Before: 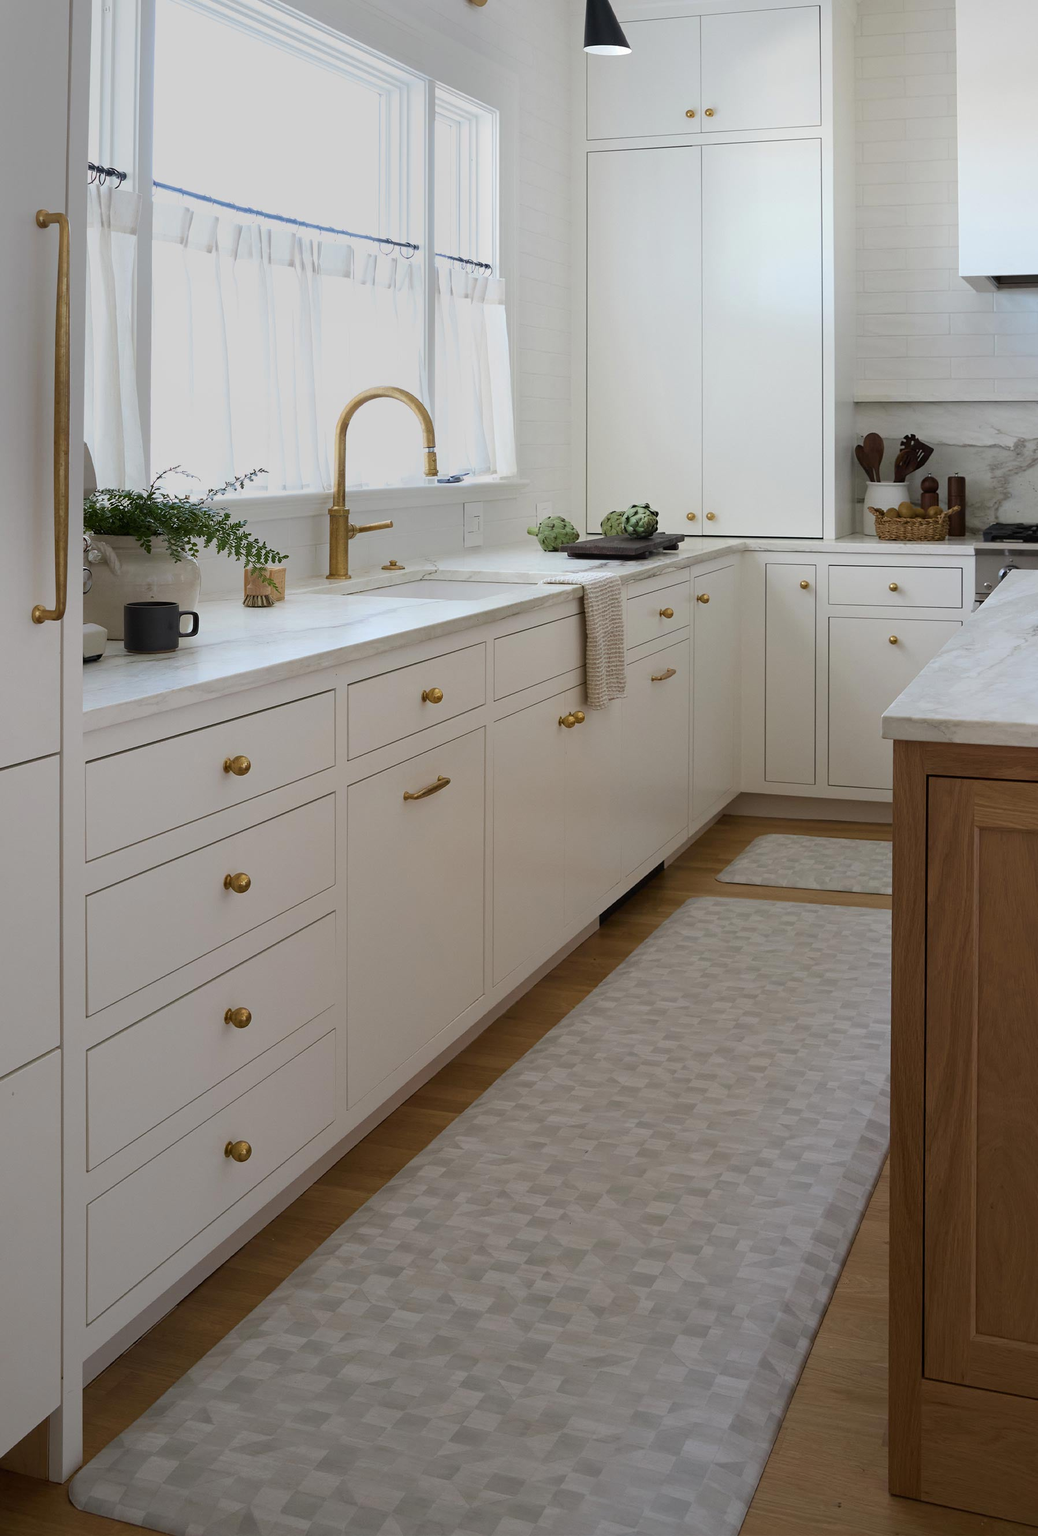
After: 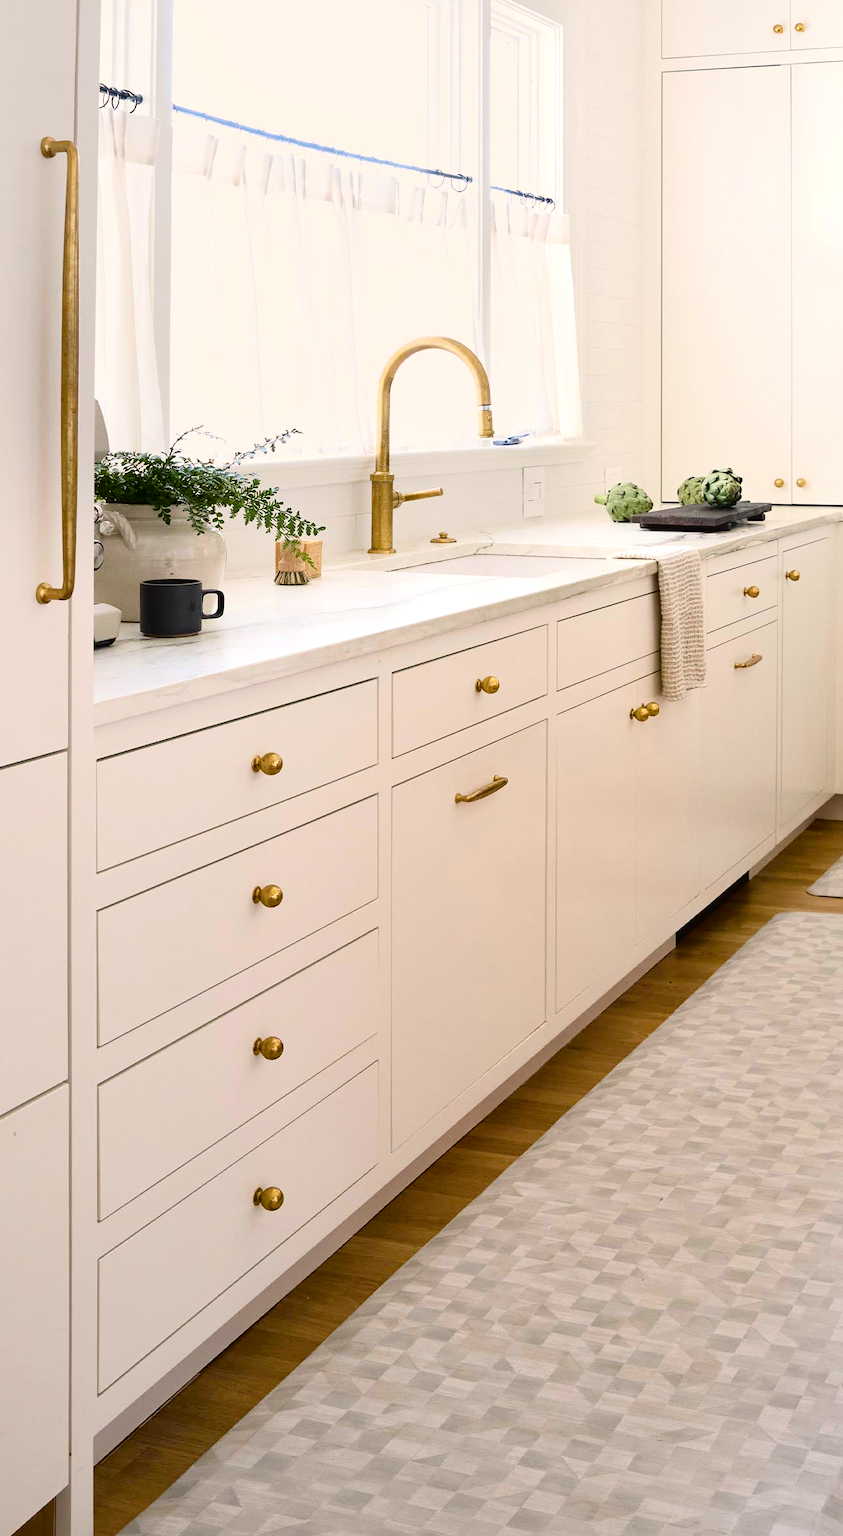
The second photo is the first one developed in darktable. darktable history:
exposure: exposure 0.494 EV, compensate exposure bias true, compensate highlight preservation false
color balance rgb: highlights gain › chroma 3.068%, highlights gain › hue 60.03°, perceptual saturation grading › global saturation 21.008%, perceptual saturation grading › highlights -19.728%, perceptual saturation grading › shadows 29.942%, global vibrance 14.214%
crop: top 5.784%, right 27.84%, bottom 5.531%
tone curve: curves: ch0 [(0, 0) (0.003, 0.011) (0.011, 0.014) (0.025, 0.023) (0.044, 0.035) (0.069, 0.047) (0.1, 0.065) (0.136, 0.098) (0.177, 0.139) (0.224, 0.214) (0.277, 0.306) (0.335, 0.392) (0.399, 0.484) (0.468, 0.584) (0.543, 0.68) (0.623, 0.772) (0.709, 0.847) (0.801, 0.905) (0.898, 0.951) (1, 1)], color space Lab, independent channels, preserve colors none
local contrast: mode bilateral grid, contrast 20, coarseness 51, detail 119%, midtone range 0.2
